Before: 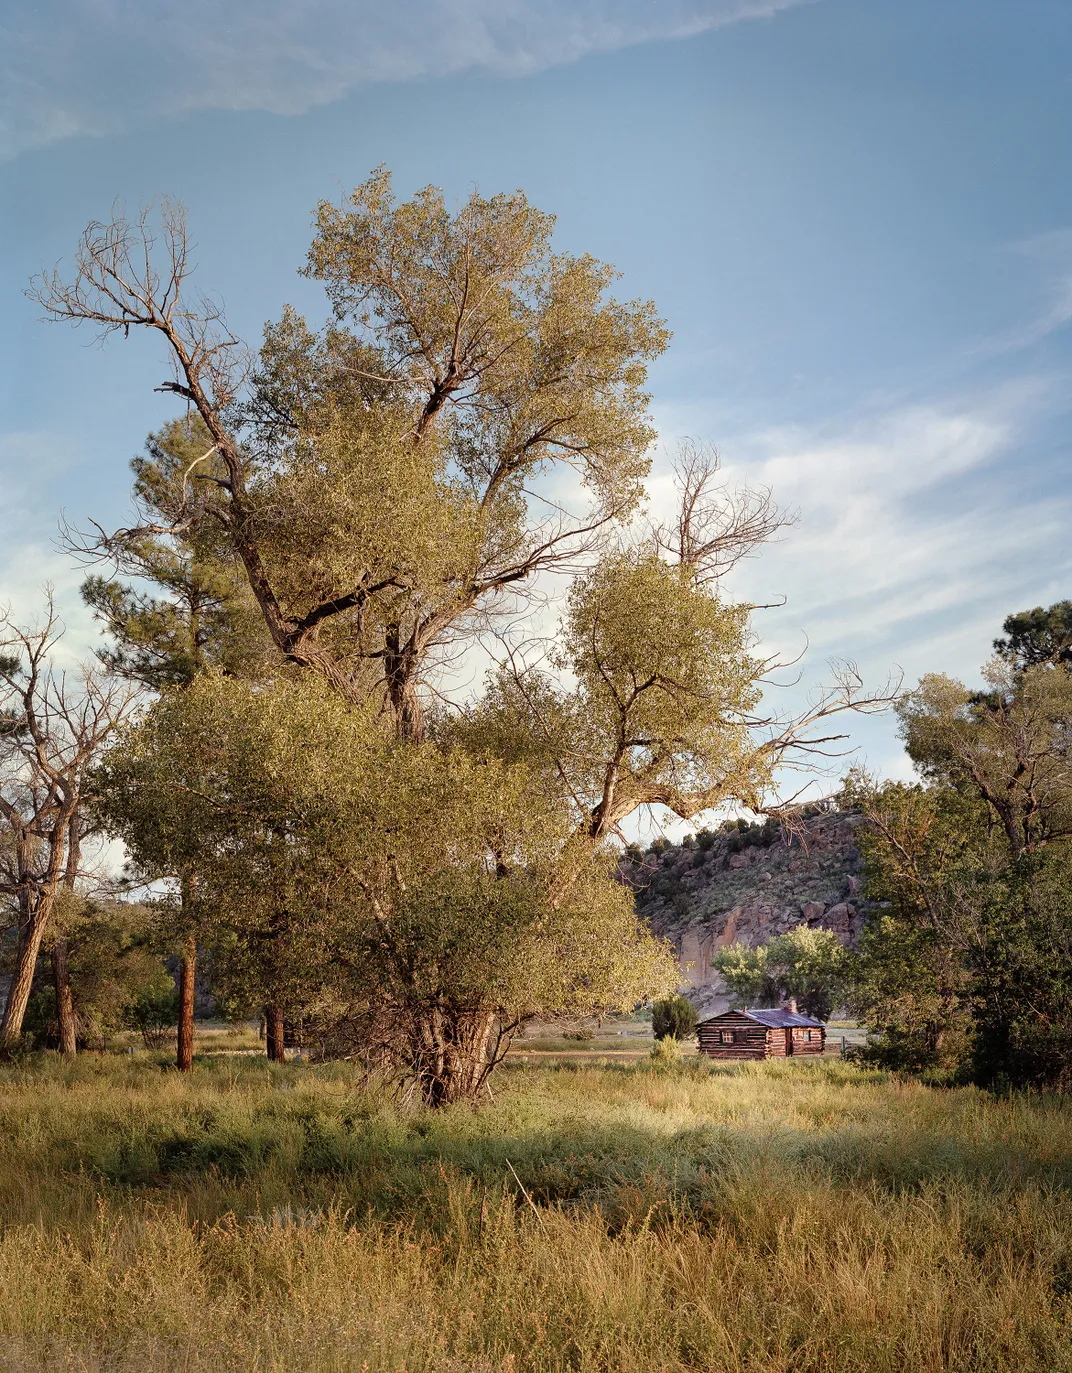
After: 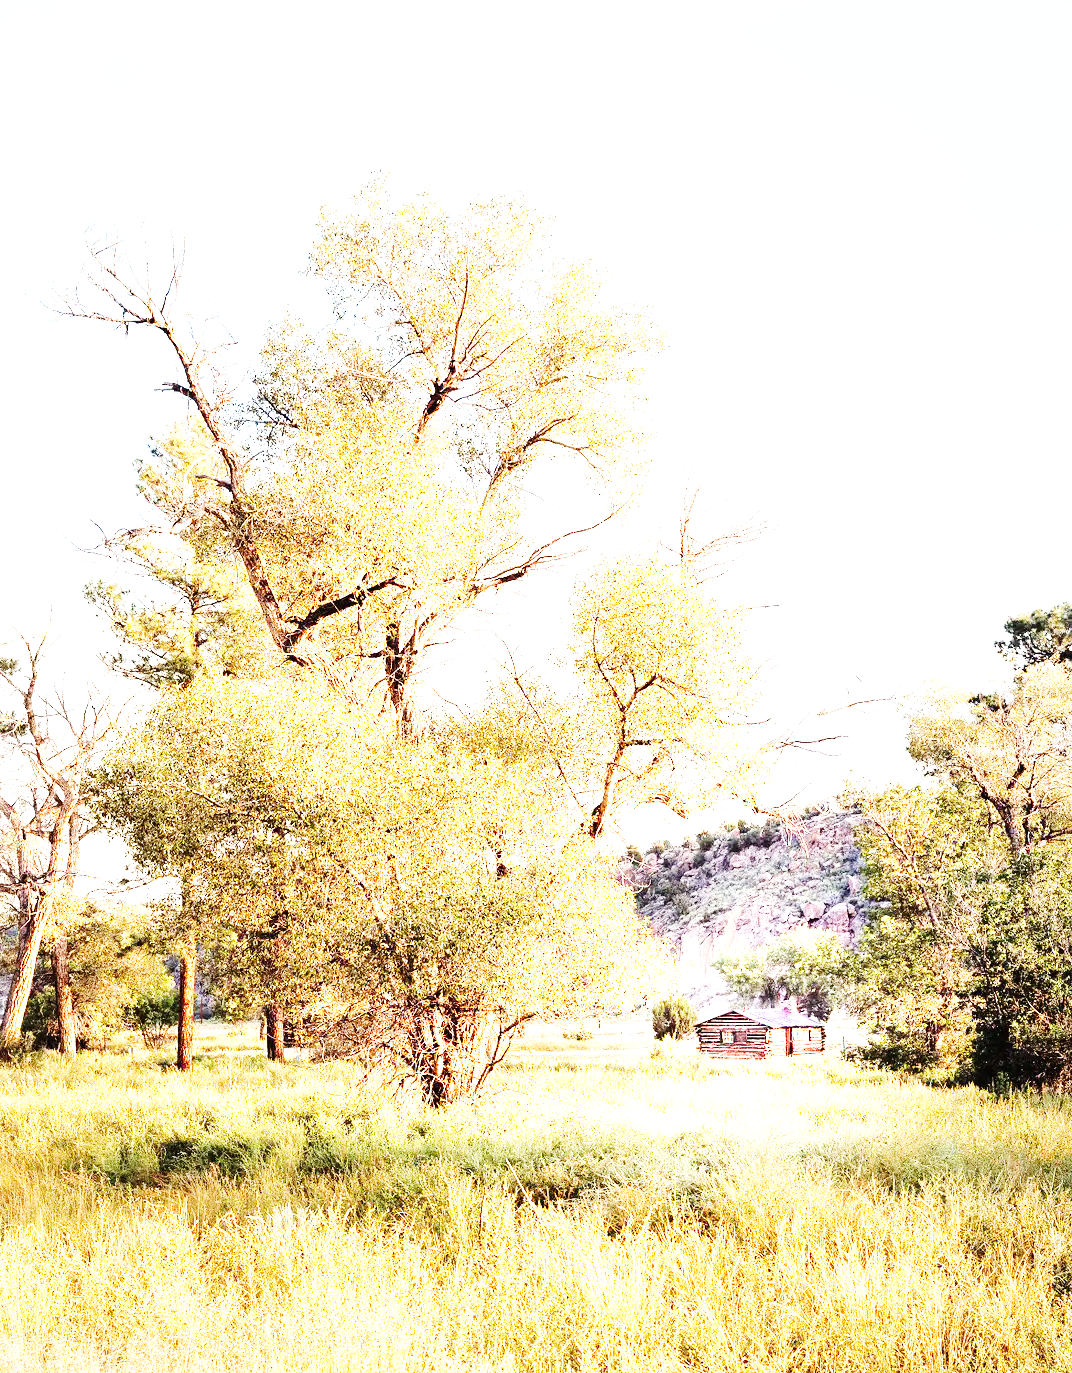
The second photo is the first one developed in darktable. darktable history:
base curve: curves: ch0 [(0, 0.003) (0.001, 0.002) (0.006, 0.004) (0.02, 0.022) (0.048, 0.086) (0.094, 0.234) (0.162, 0.431) (0.258, 0.629) (0.385, 0.8) (0.548, 0.918) (0.751, 0.988) (1, 1)], preserve colors none
tone equalizer: -8 EV -0.422 EV, -7 EV -0.426 EV, -6 EV -0.355 EV, -5 EV -0.23 EV, -3 EV 0.224 EV, -2 EV 0.347 EV, -1 EV 0.383 EV, +0 EV 0.432 EV, mask exposure compensation -0.487 EV
exposure: black level correction 0, exposure 1.745 EV, compensate highlight preservation false
